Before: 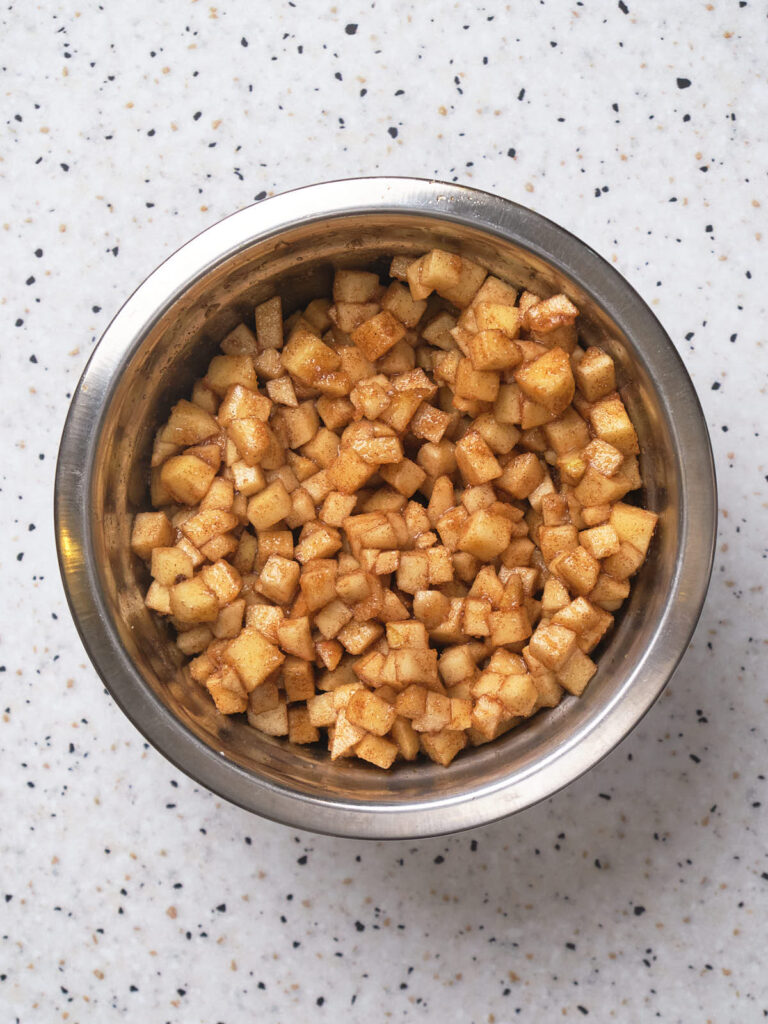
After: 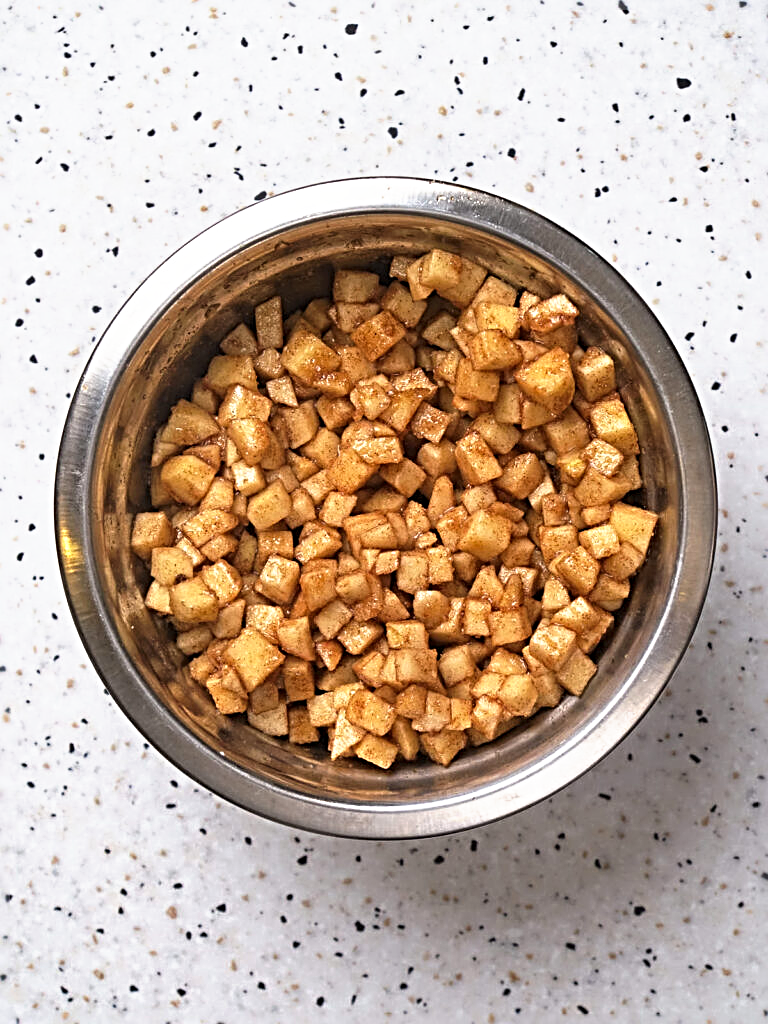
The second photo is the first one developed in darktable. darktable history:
base curve: curves: ch0 [(0, 0) (0.472, 0.455) (1, 1)], preserve colors none
tone curve: curves: ch0 [(0, 0) (0.003, 0.002) (0.011, 0.01) (0.025, 0.022) (0.044, 0.039) (0.069, 0.061) (0.1, 0.088) (0.136, 0.126) (0.177, 0.167) (0.224, 0.211) (0.277, 0.27) (0.335, 0.335) (0.399, 0.407) (0.468, 0.485) (0.543, 0.569) (0.623, 0.659) (0.709, 0.756) (0.801, 0.851) (0.898, 0.961) (1, 1)], preserve colors none
sharpen: radius 3.69, amount 0.928
